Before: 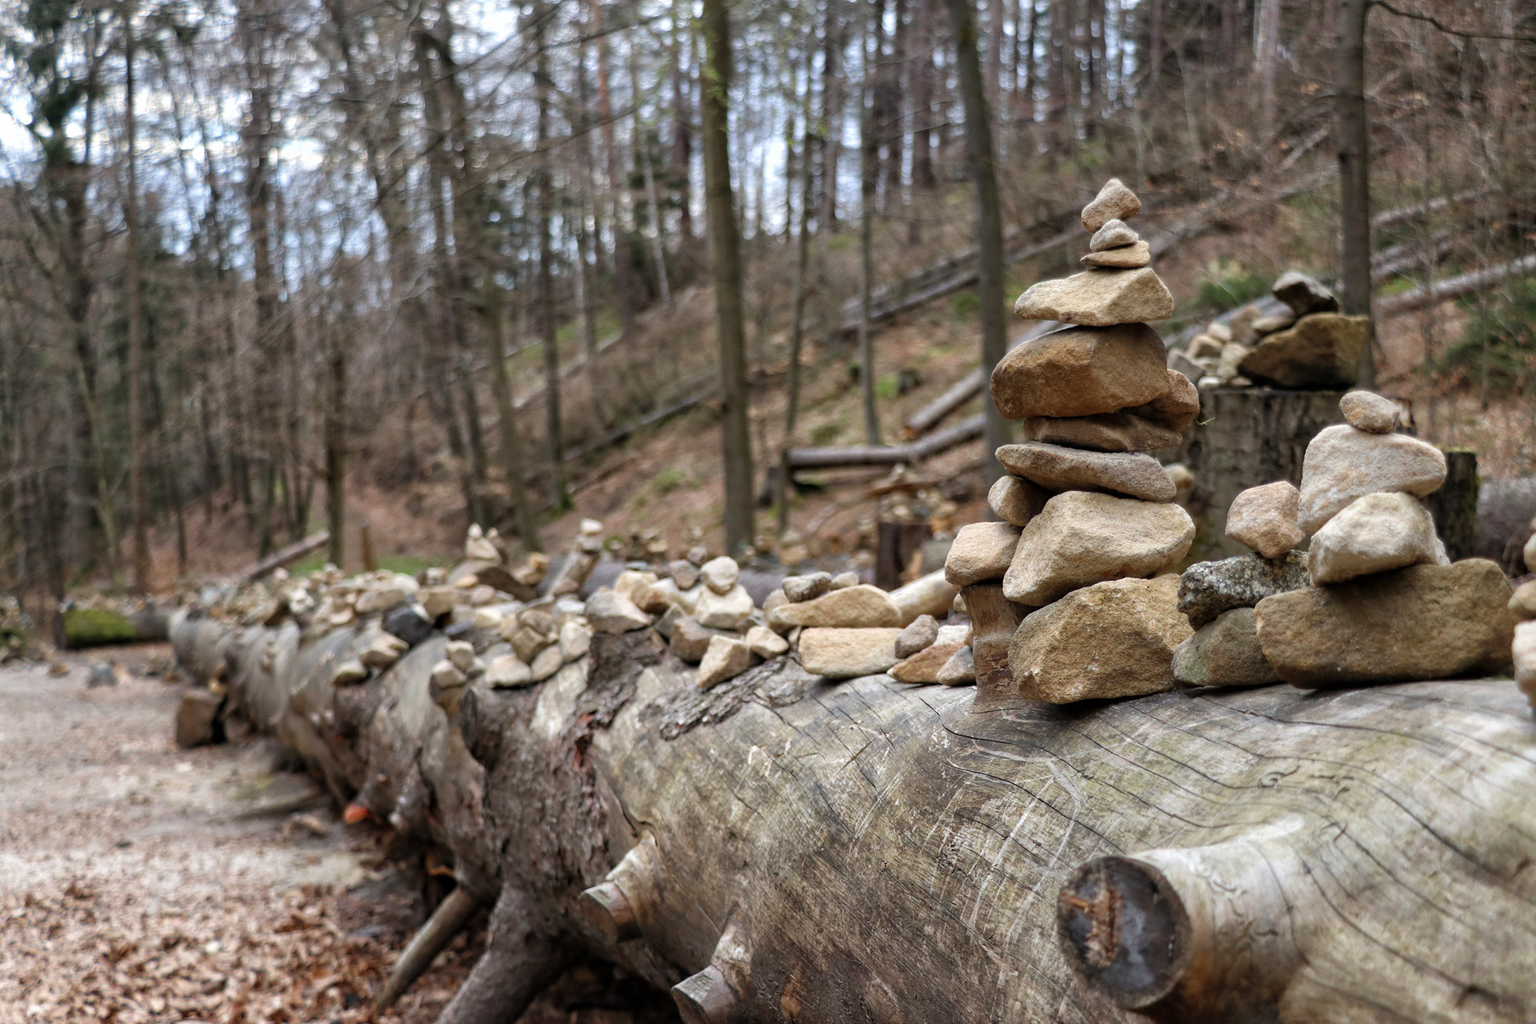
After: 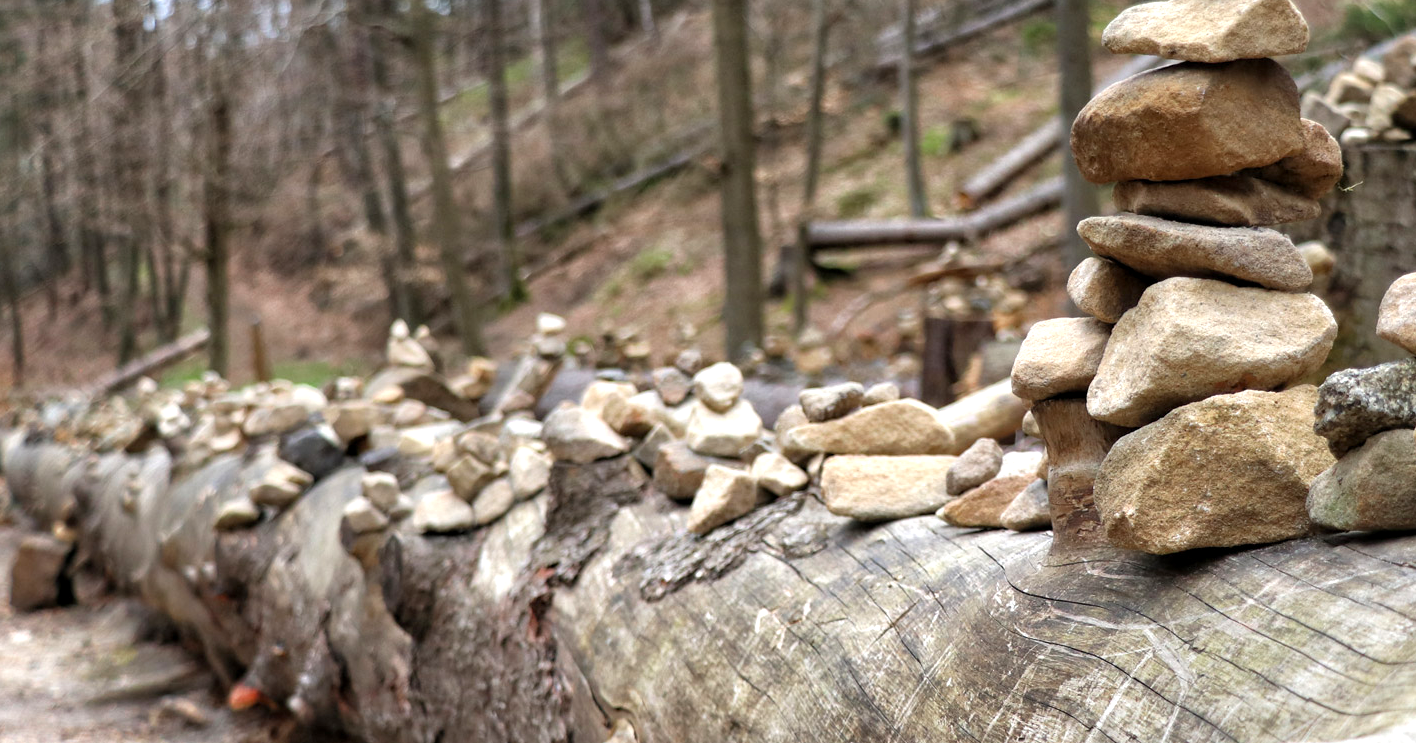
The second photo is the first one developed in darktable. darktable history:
crop: left 10.957%, top 27.217%, right 18.235%, bottom 17.01%
exposure: black level correction 0.001, exposure 0.499 EV, compensate highlight preservation false
